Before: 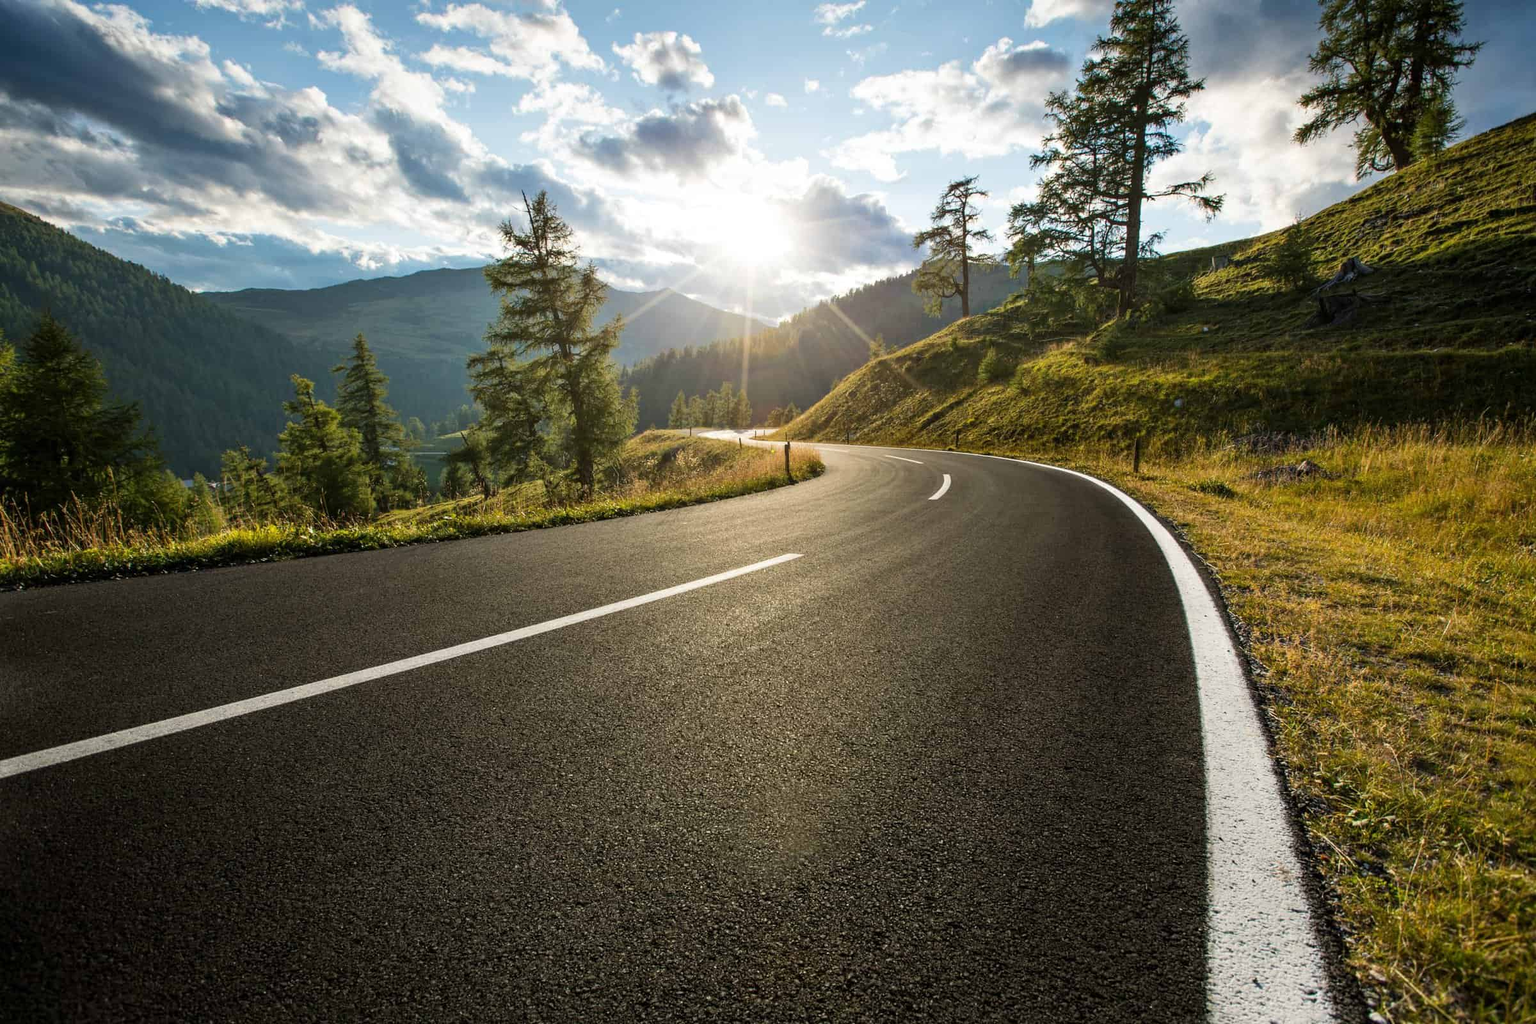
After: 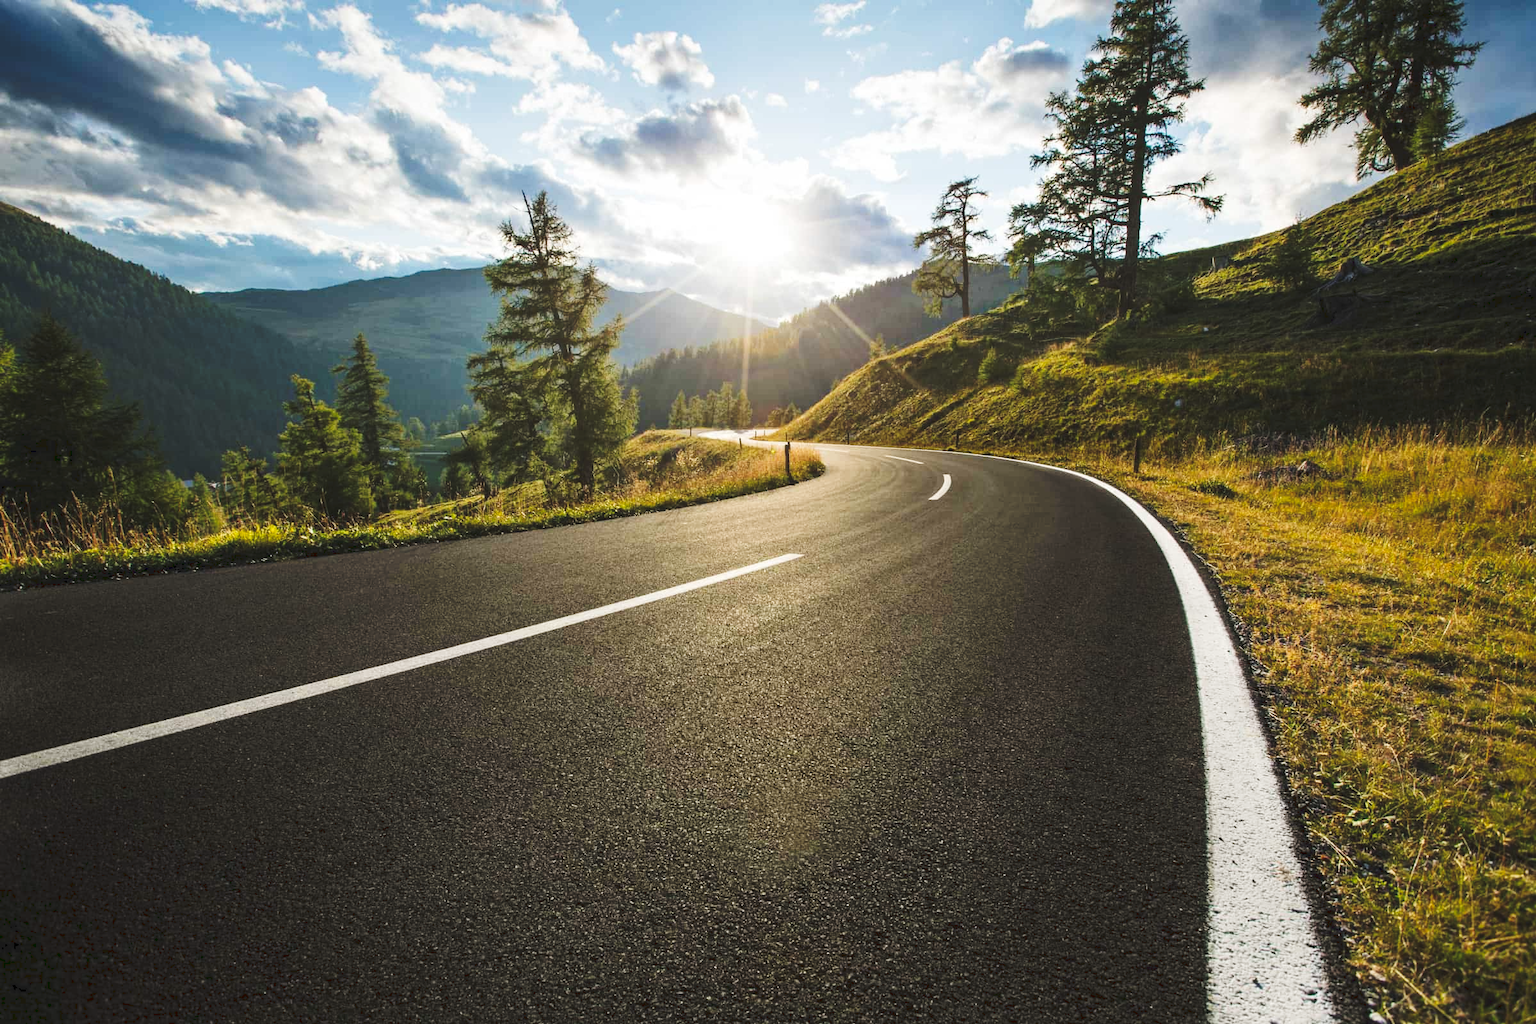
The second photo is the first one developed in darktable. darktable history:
exposure: compensate highlight preservation false
tone curve: curves: ch0 [(0, 0) (0.003, 0.077) (0.011, 0.089) (0.025, 0.105) (0.044, 0.122) (0.069, 0.134) (0.1, 0.151) (0.136, 0.171) (0.177, 0.198) (0.224, 0.23) (0.277, 0.273) (0.335, 0.343) (0.399, 0.422) (0.468, 0.508) (0.543, 0.601) (0.623, 0.695) (0.709, 0.782) (0.801, 0.866) (0.898, 0.934) (1, 1)], preserve colors none
